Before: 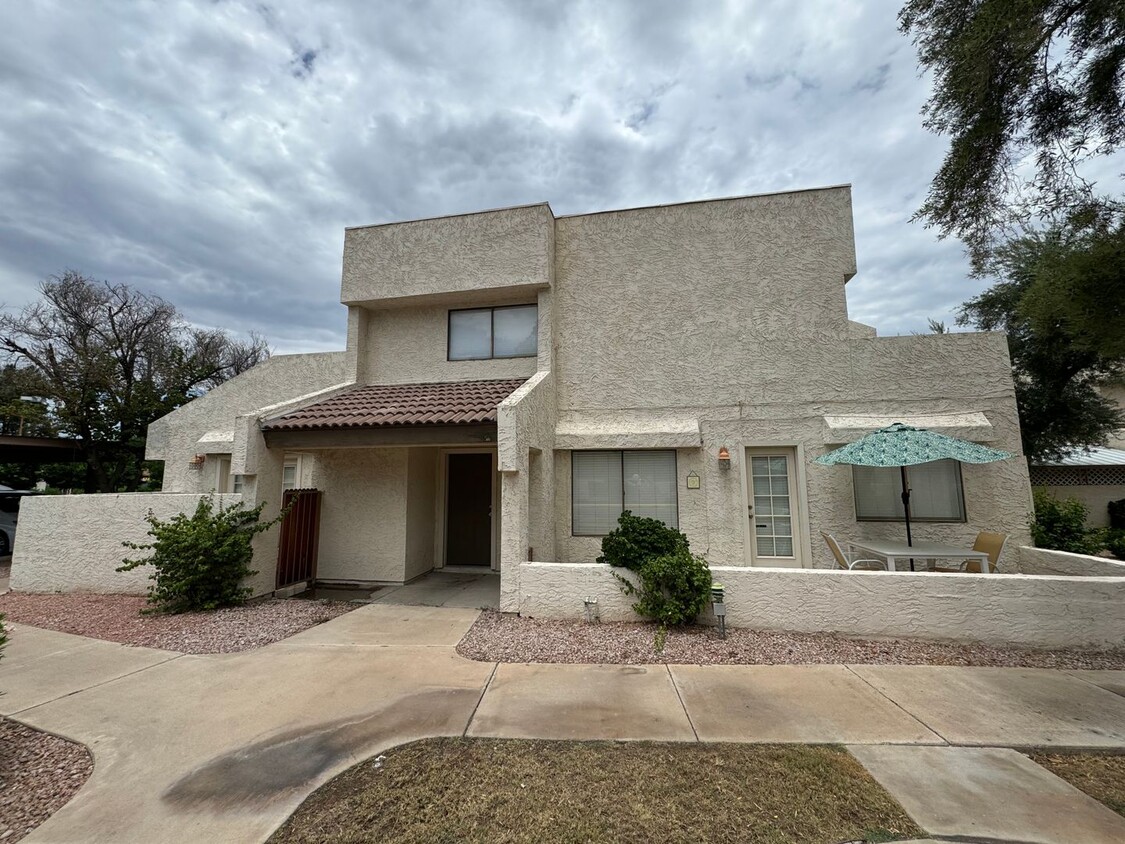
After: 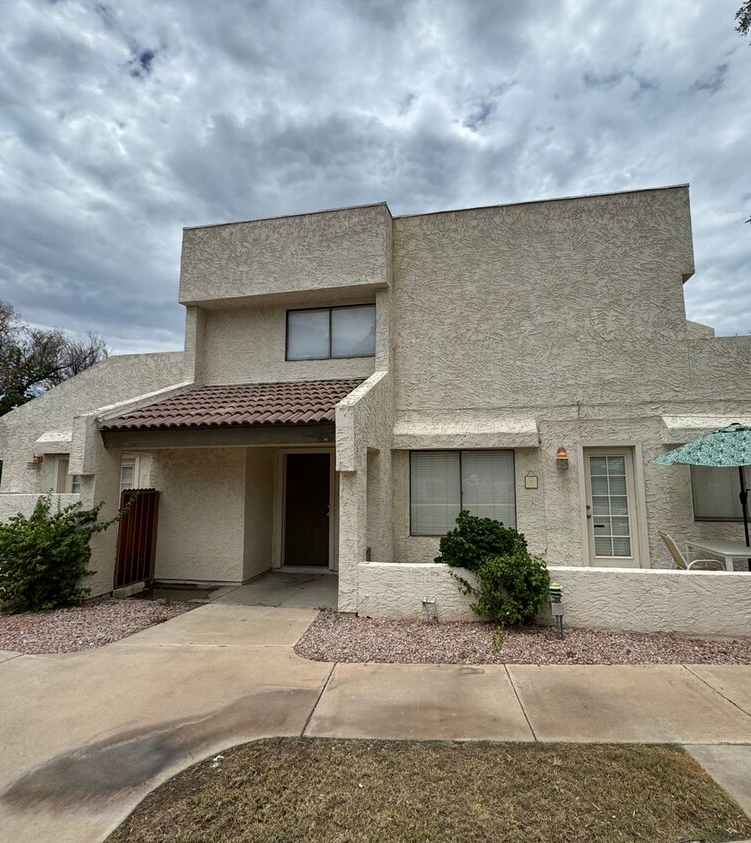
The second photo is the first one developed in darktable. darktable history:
crop and rotate: left 14.432%, right 18.807%
shadows and highlights: soften with gaussian
exposure: black level correction 0.001, exposure 0.015 EV, compensate exposure bias true, compensate highlight preservation false
